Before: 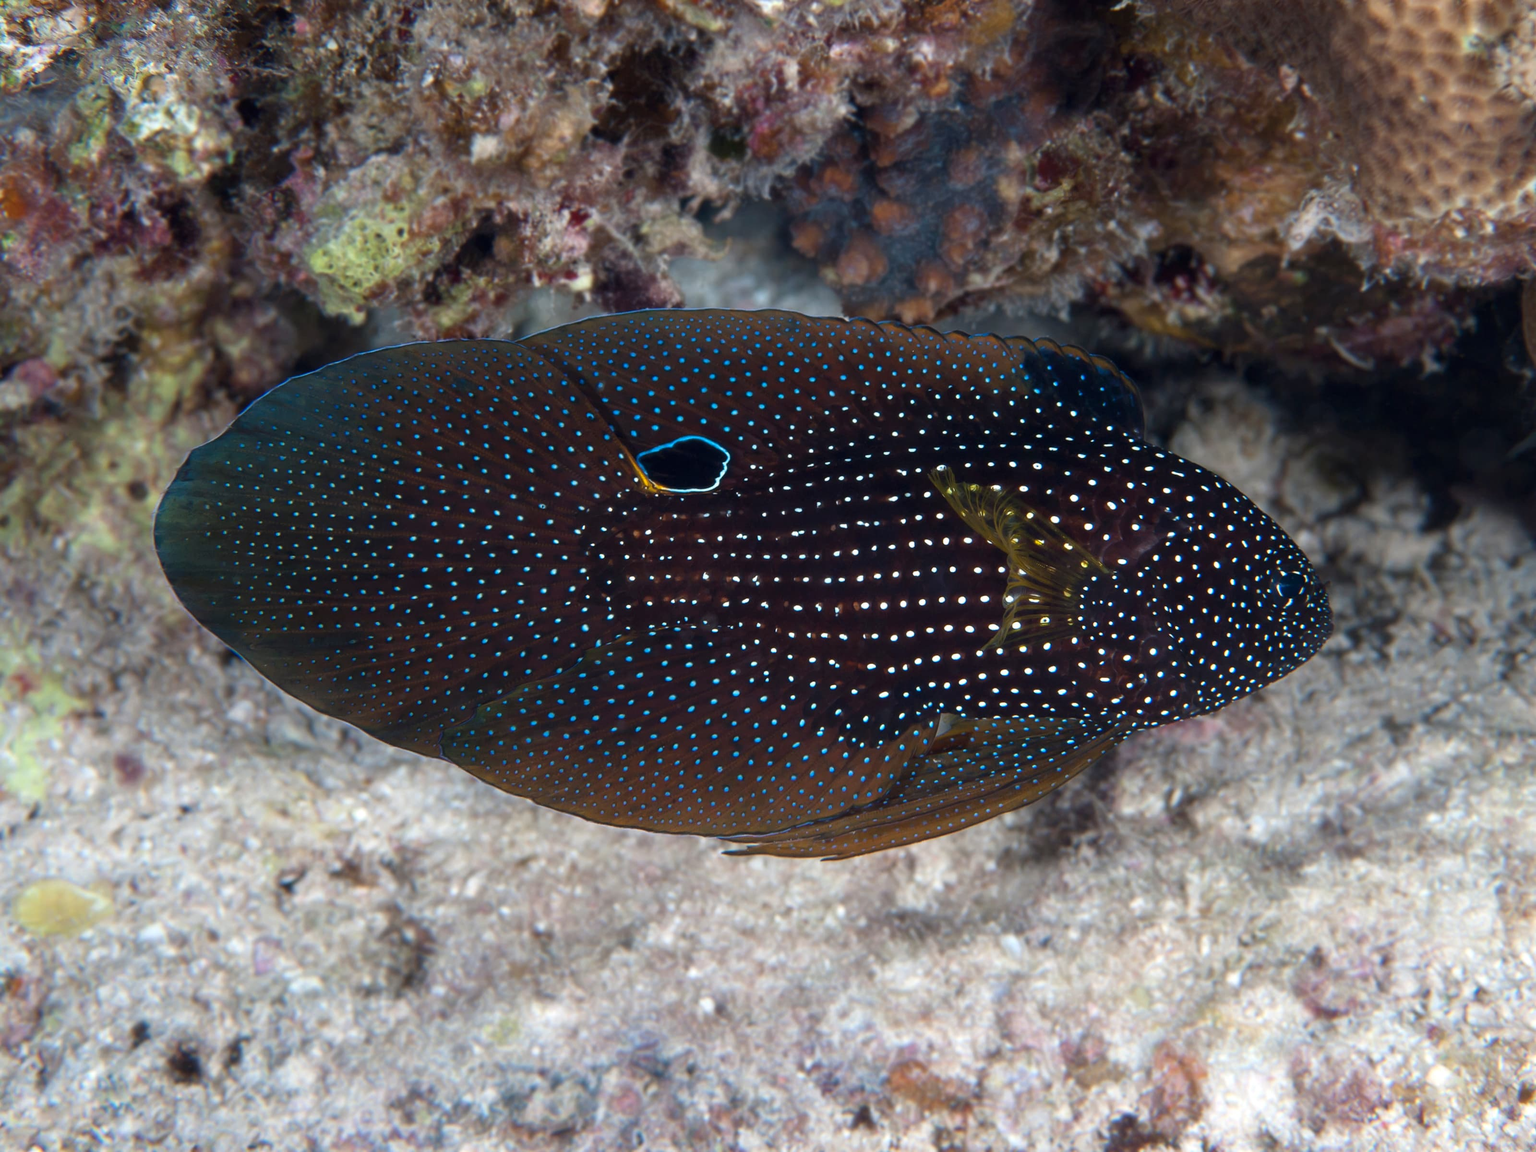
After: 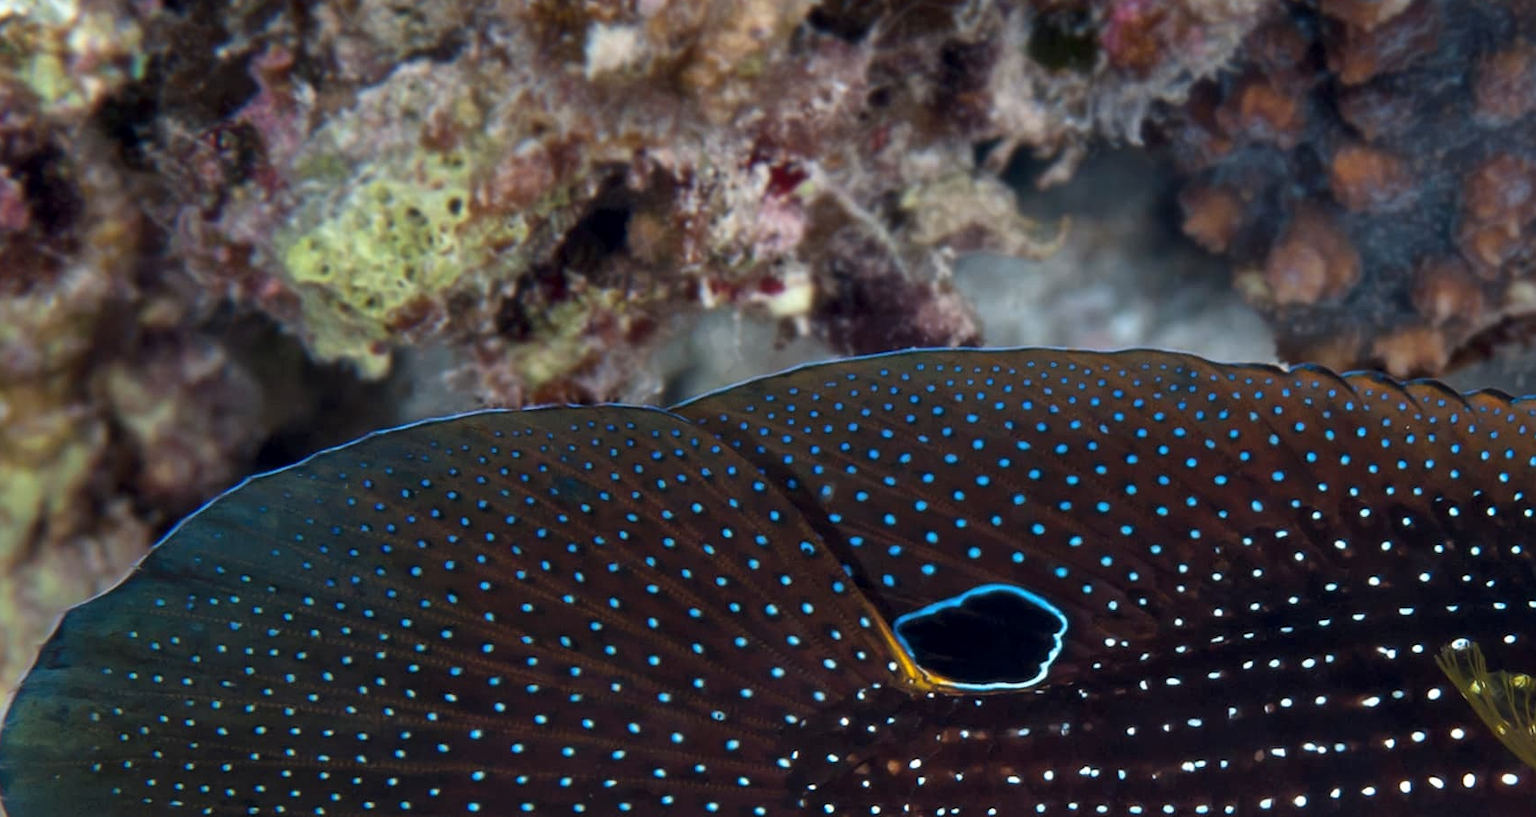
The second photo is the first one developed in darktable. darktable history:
crop: left 10.185%, top 10.575%, right 36.007%, bottom 51.235%
local contrast: mode bilateral grid, contrast 21, coarseness 50, detail 132%, midtone range 0.2
